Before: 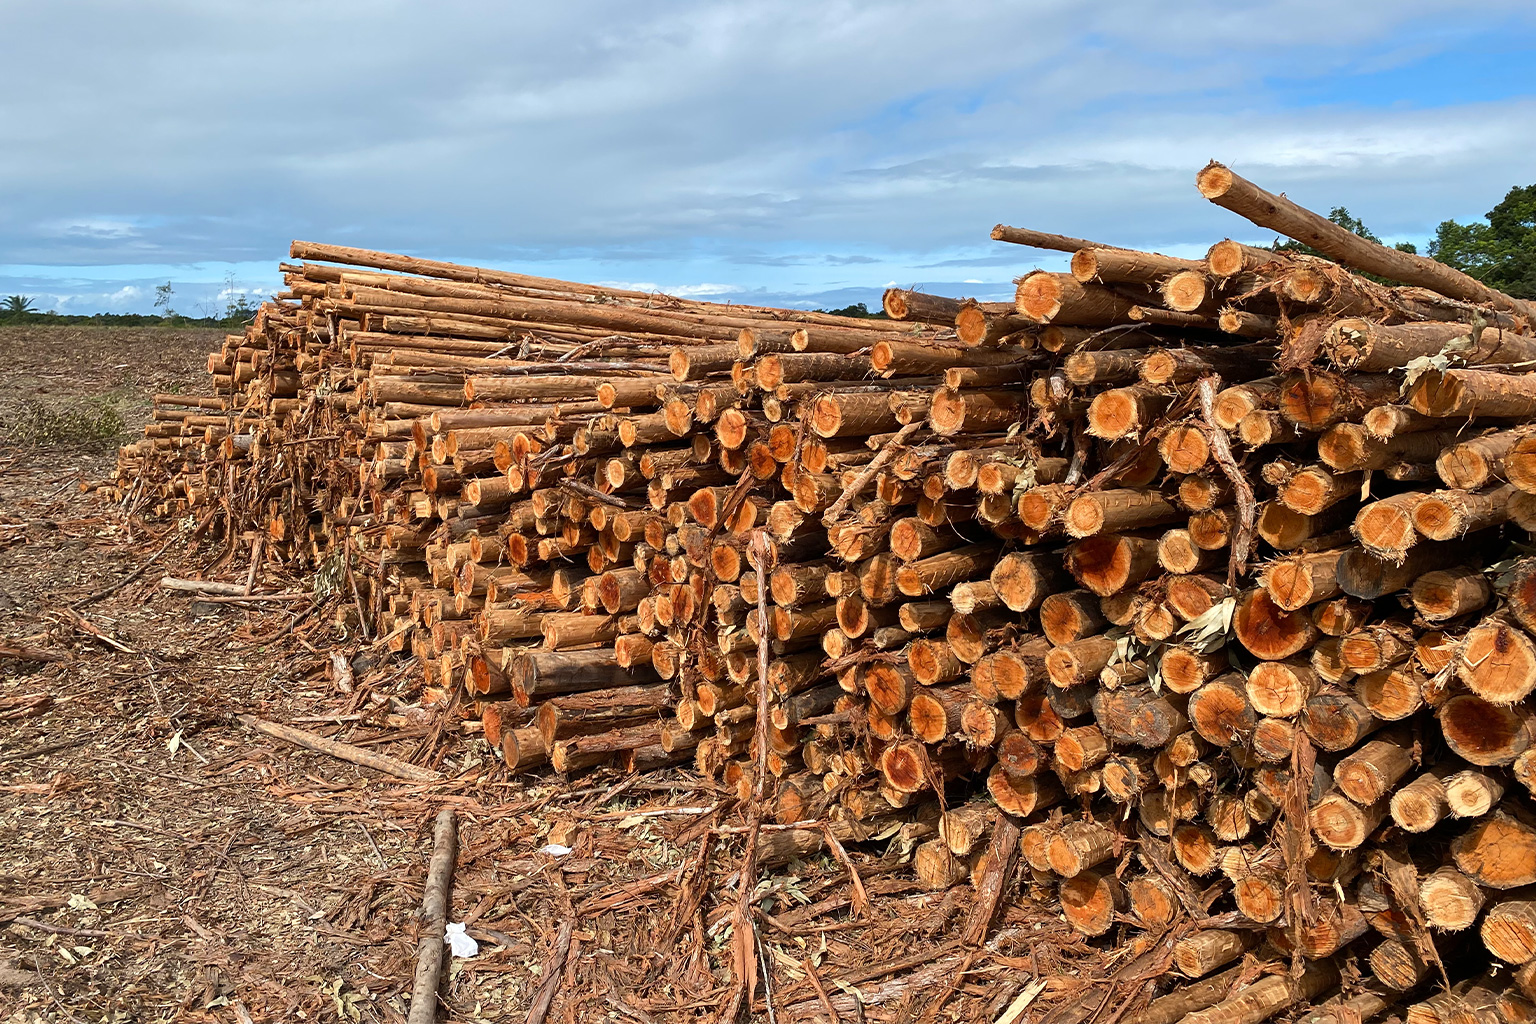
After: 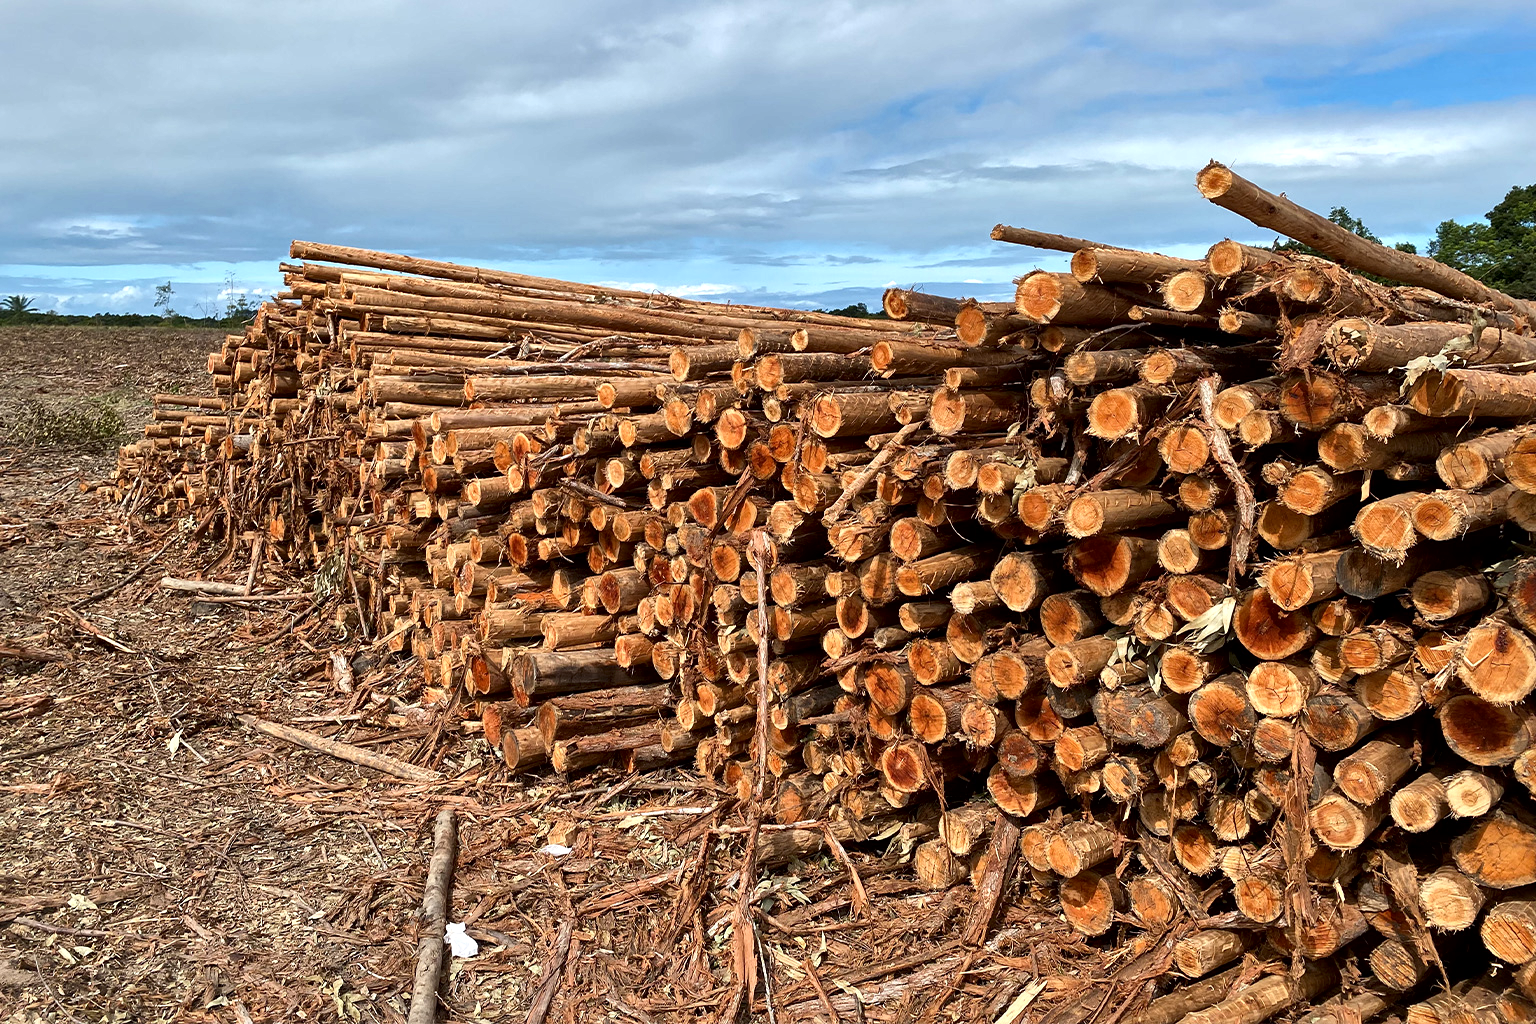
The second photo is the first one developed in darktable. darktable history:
local contrast: mode bilateral grid, contrast 19, coarseness 50, detail 179%, midtone range 0.2
